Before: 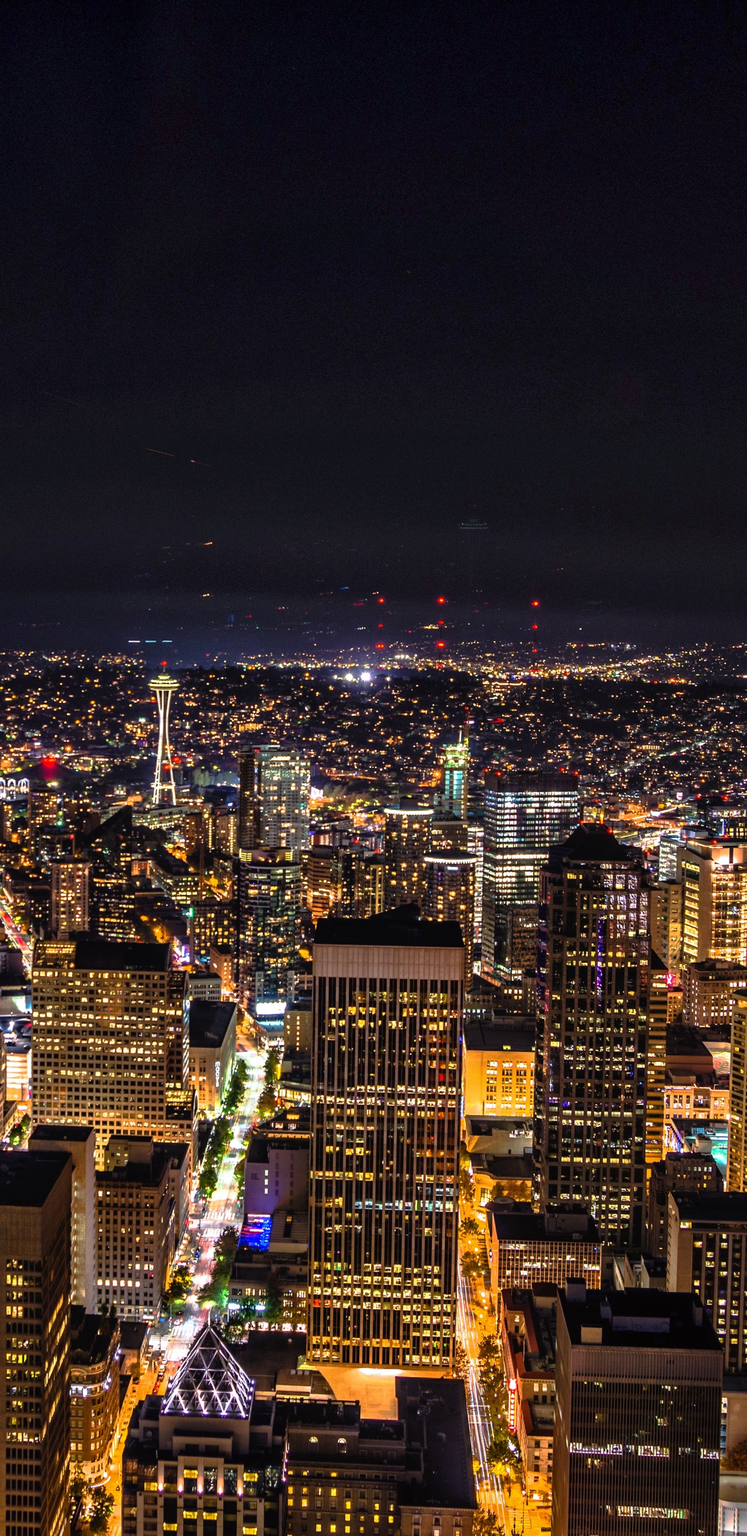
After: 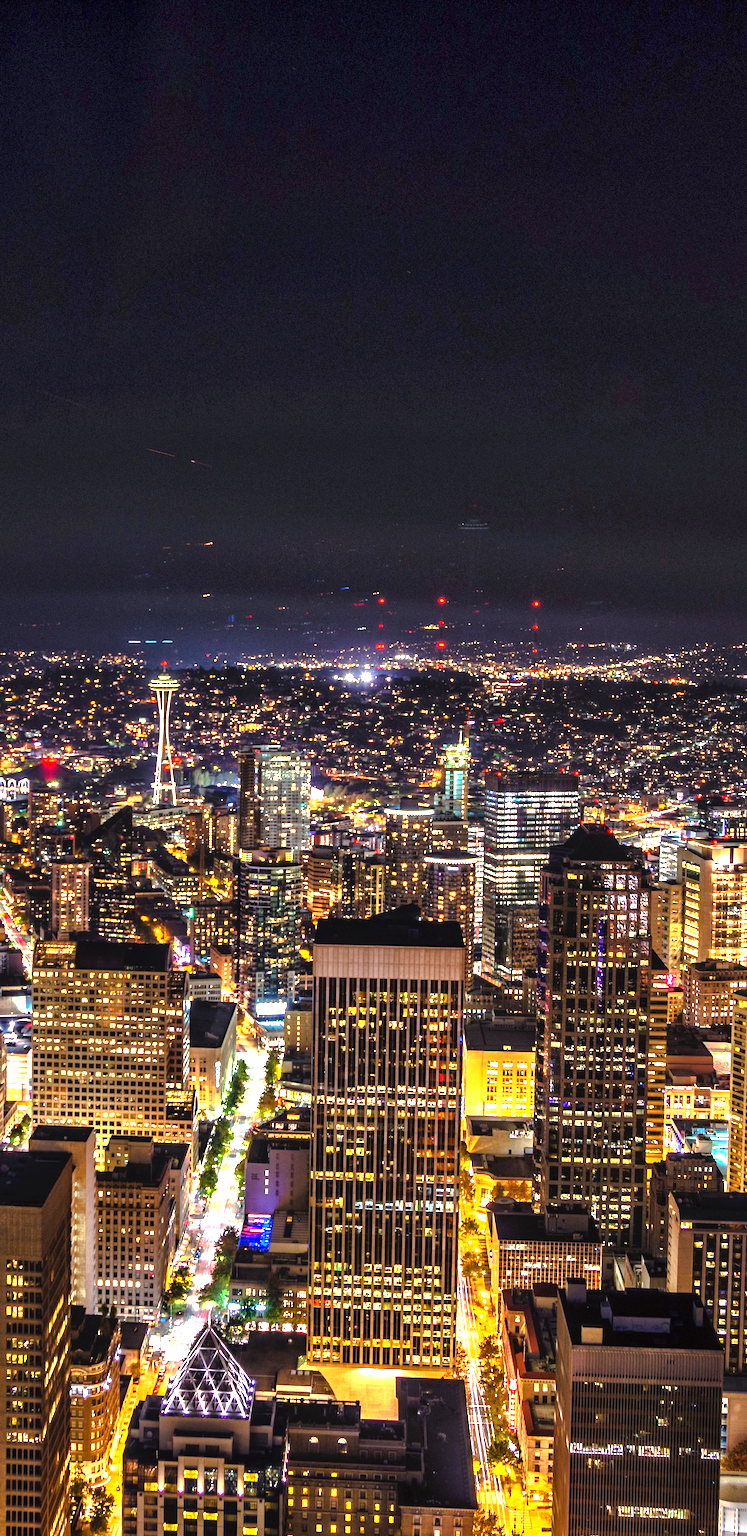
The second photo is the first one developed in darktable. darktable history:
exposure: exposure 1.133 EV, compensate exposure bias true, compensate highlight preservation false
